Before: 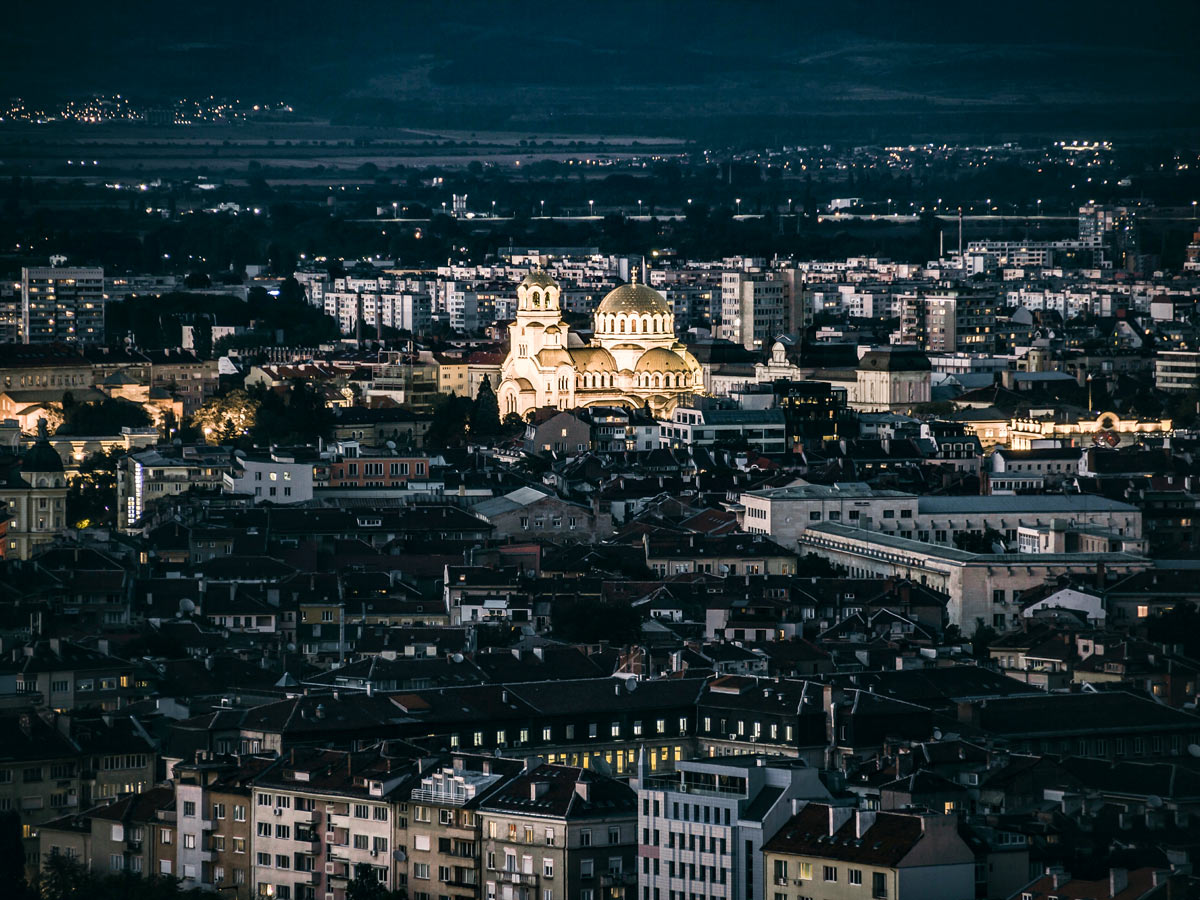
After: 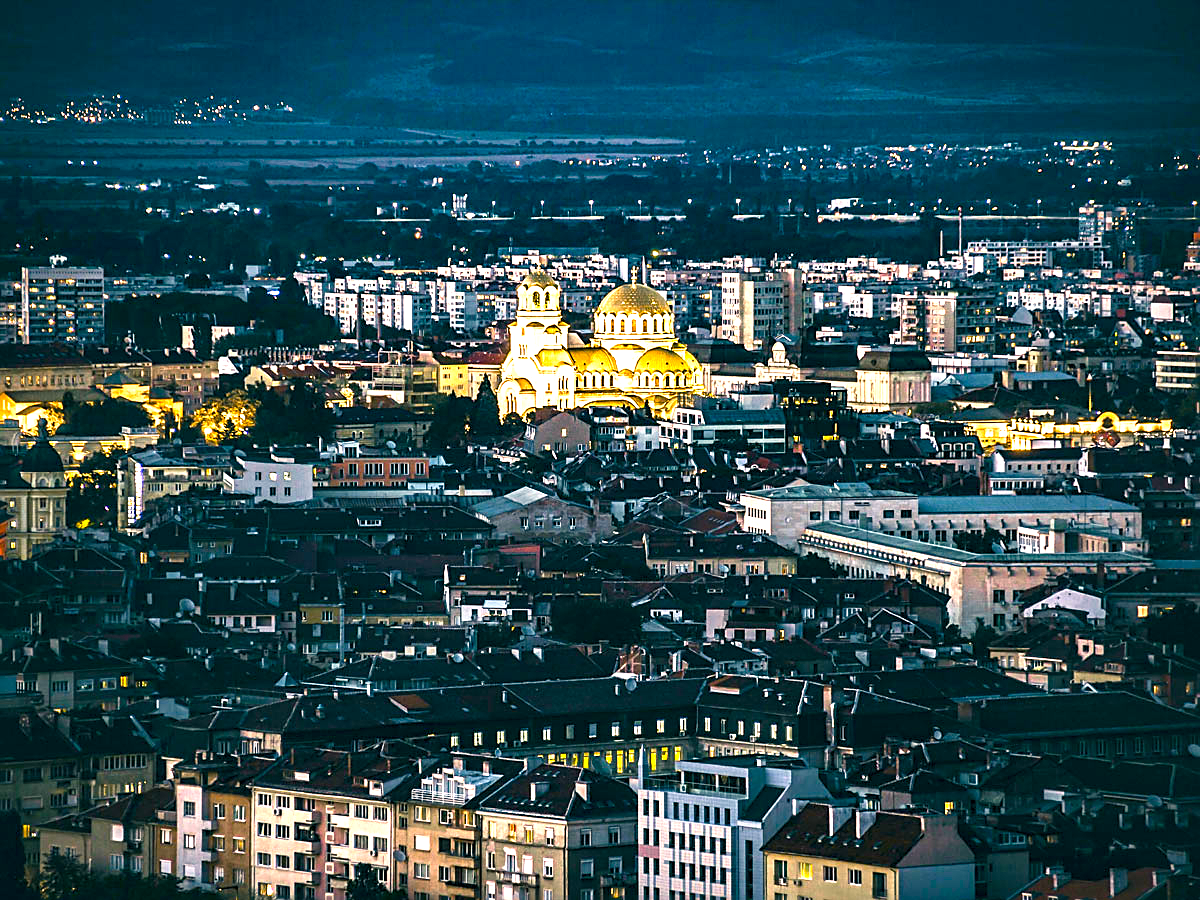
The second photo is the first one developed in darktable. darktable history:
color balance rgb: shadows lift › hue 87.46°, highlights gain › chroma 3.076%, highlights gain › hue 60.15°, perceptual saturation grading › global saturation 31.069%, global vibrance 44.594%
exposure: black level correction 0, exposure 1.384 EV, compensate highlight preservation false
sharpen: on, module defaults
